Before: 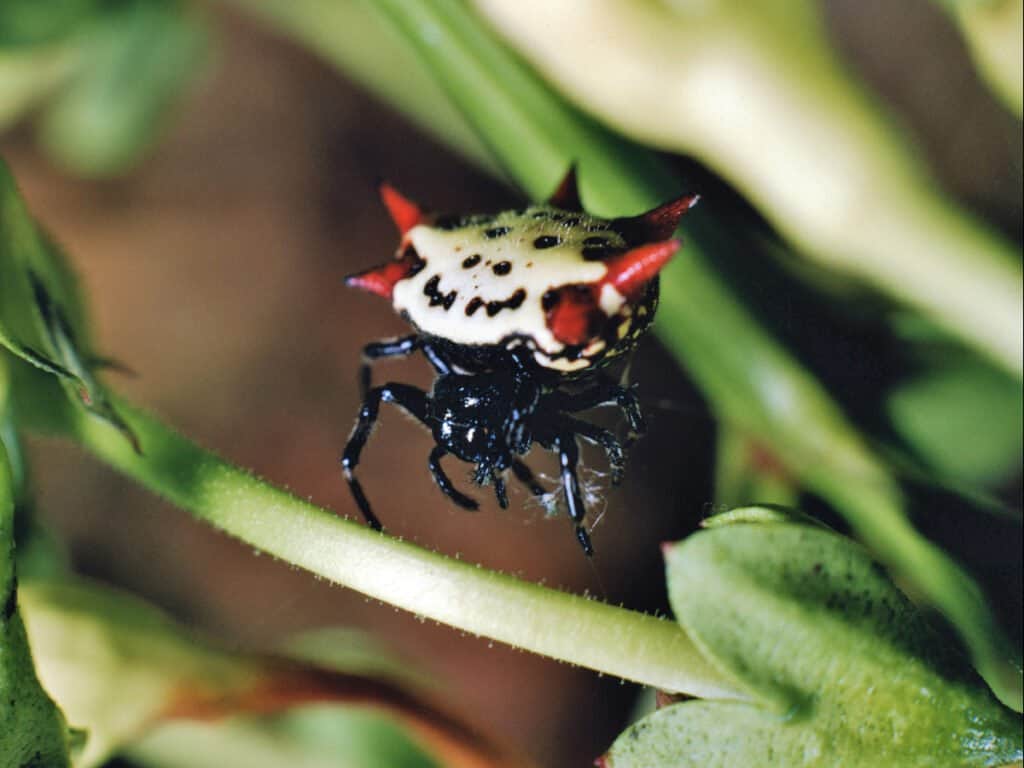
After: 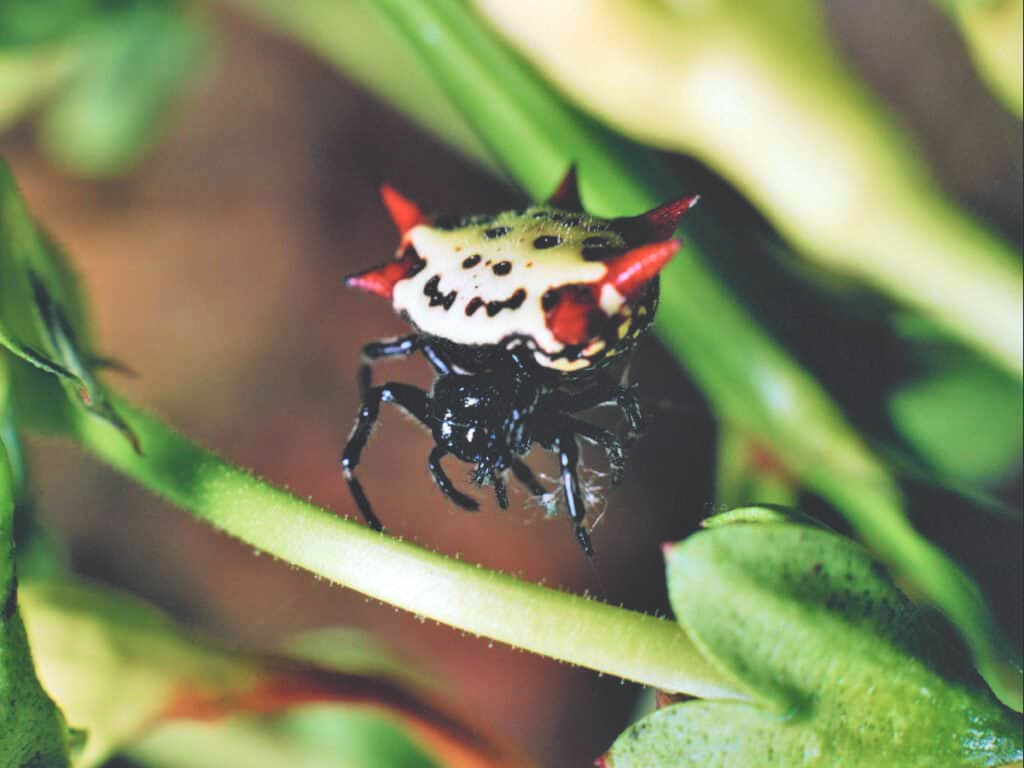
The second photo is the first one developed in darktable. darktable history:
tone curve: curves: ch0 [(0, 0) (0.051, 0.027) (0.096, 0.071) (0.241, 0.247) (0.455, 0.52) (0.594, 0.692) (0.715, 0.845) (0.84, 0.936) (1, 1)]; ch1 [(0, 0) (0.1, 0.038) (0.318, 0.243) (0.399, 0.351) (0.478, 0.469) (0.499, 0.499) (0.534, 0.549) (0.565, 0.605) (0.601, 0.644) (0.666, 0.701) (1, 1)]; ch2 [(0, 0) (0.453, 0.45) (0.479, 0.483) (0.504, 0.499) (0.52, 0.508) (0.561, 0.573) (0.592, 0.617) (0.824, 0.815) (1, 1)], color space Lab, independent channels, preserve colors none
tone equalizer: mask exposure compensation -0.499 EV
shadows and highlights: on, module defaults
exposure: black level correction -0.021, exposure -0.038 EV, compensate highlight preservation false
